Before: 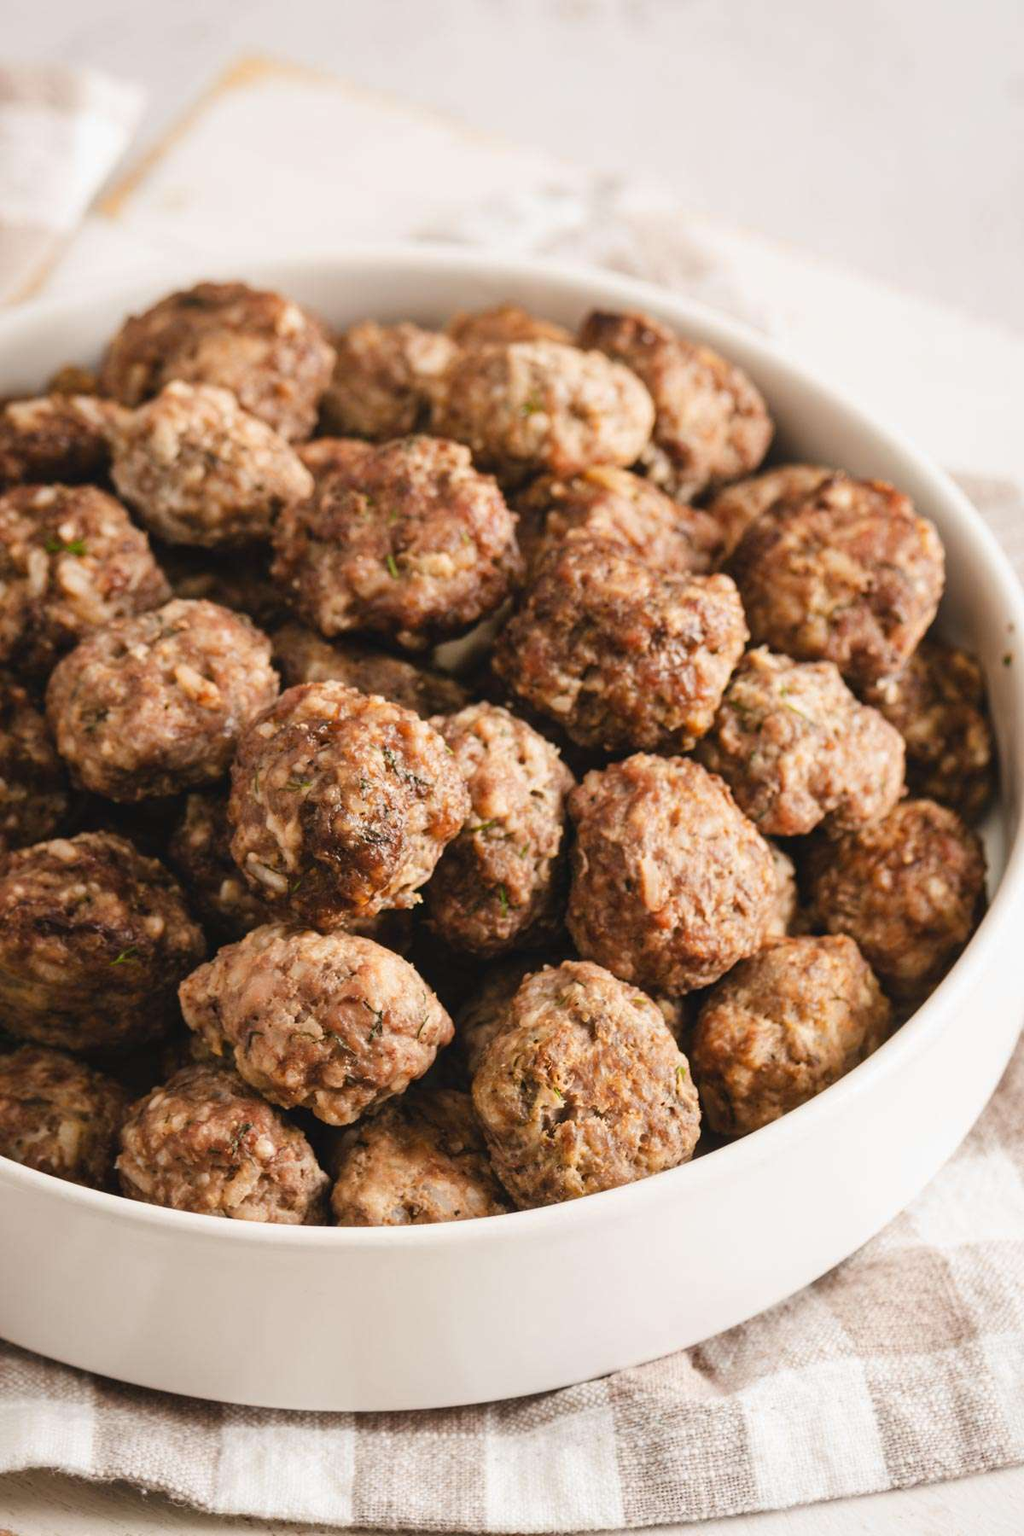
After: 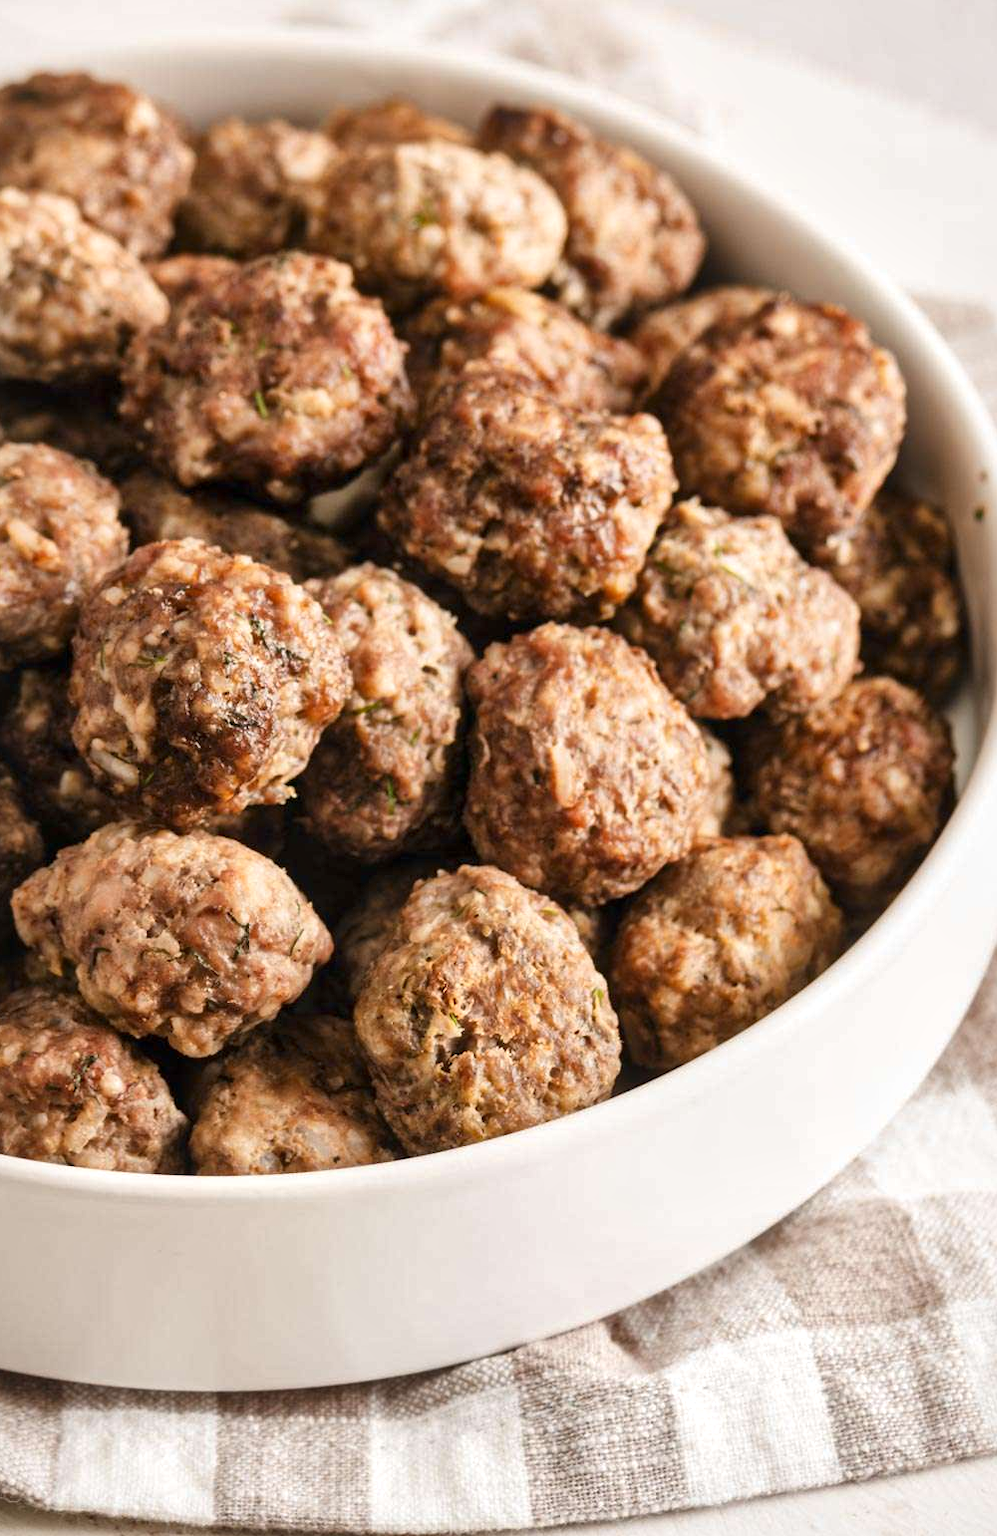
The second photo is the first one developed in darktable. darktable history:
local contrast: mode bilateral grid, contrast 19, coarseness 50, detail 158%, midtone range 0.2
crop: left 16.538%, top 14.352%
